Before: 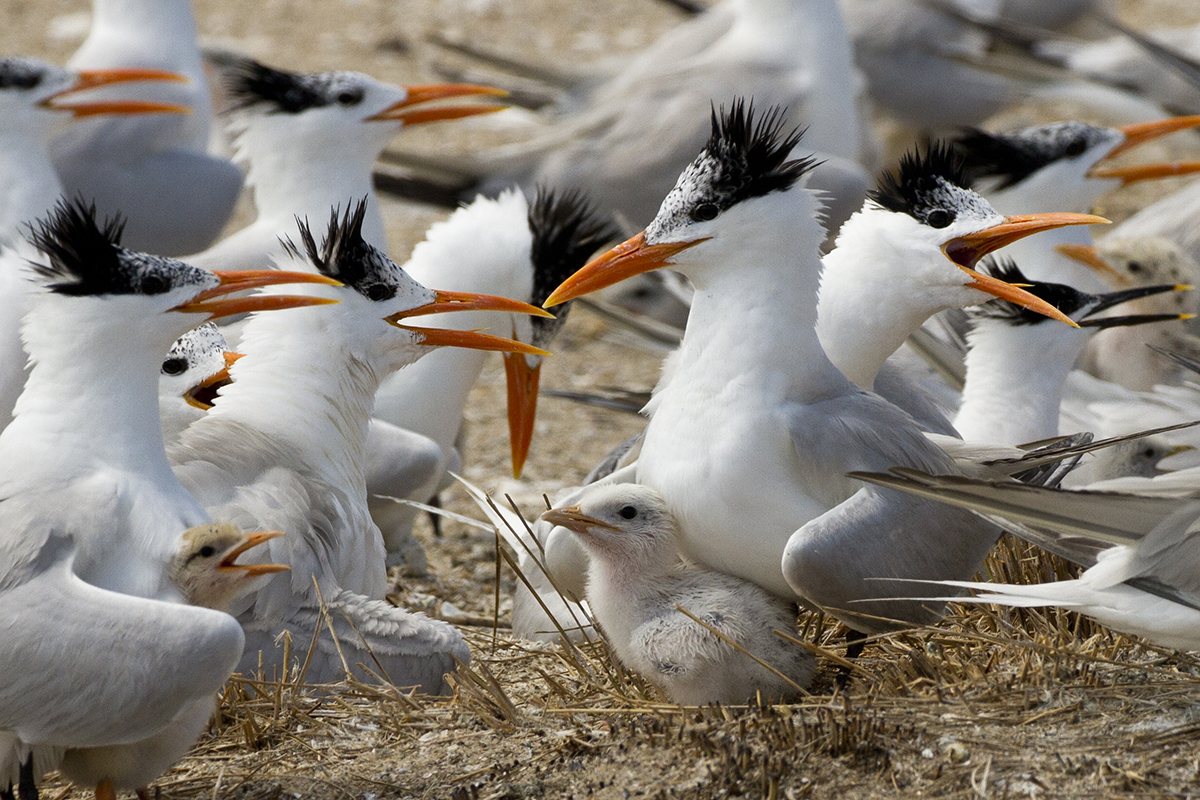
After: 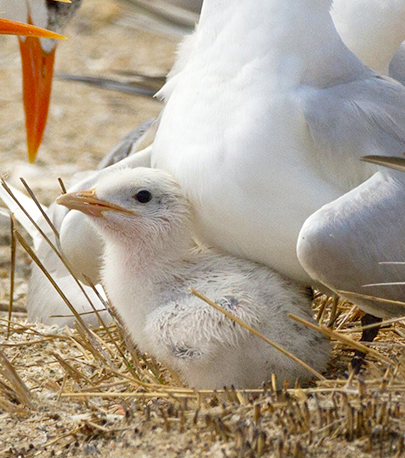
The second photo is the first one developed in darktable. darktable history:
crop: left 40.442%, top 39.589%, right 25.79%, bottom 3.076%
levels: levels [0, 0.397, 0.955]
